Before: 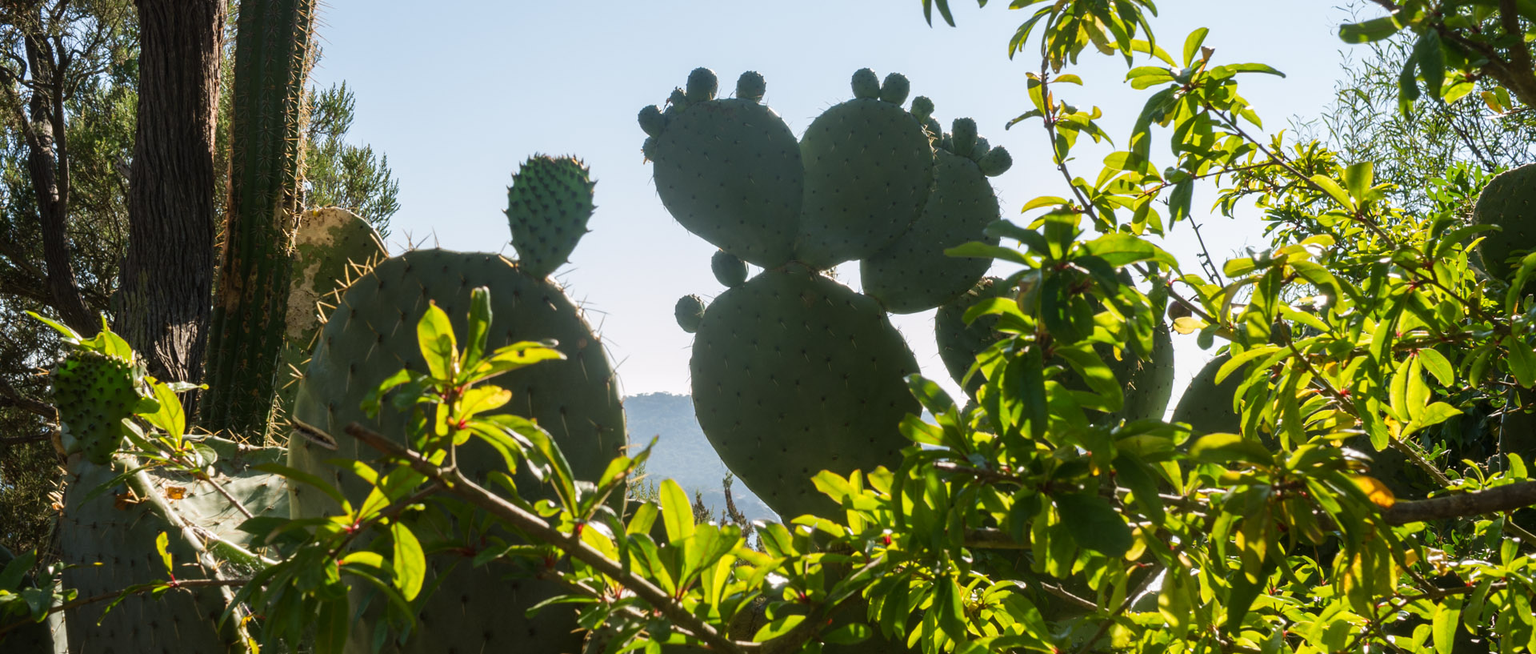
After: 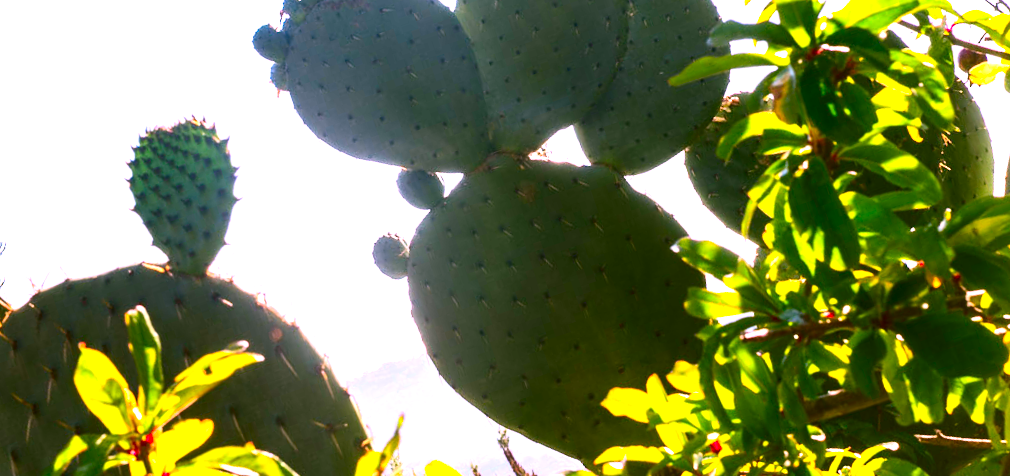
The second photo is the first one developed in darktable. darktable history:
color correction: highlights a* 18.79, highlights b* -11.25, saturation 1.69
contrast brightness saturation: contrast 0.196, brightness -0.113, saturation 0.105
crop and rotate: angle 18.53°, left 6.83%, right 3.937%, bottom 1.056%
exposure: black level correction 0, exposure 1.384 EV, compensate exposure bias true, compensate highlight preservation false
